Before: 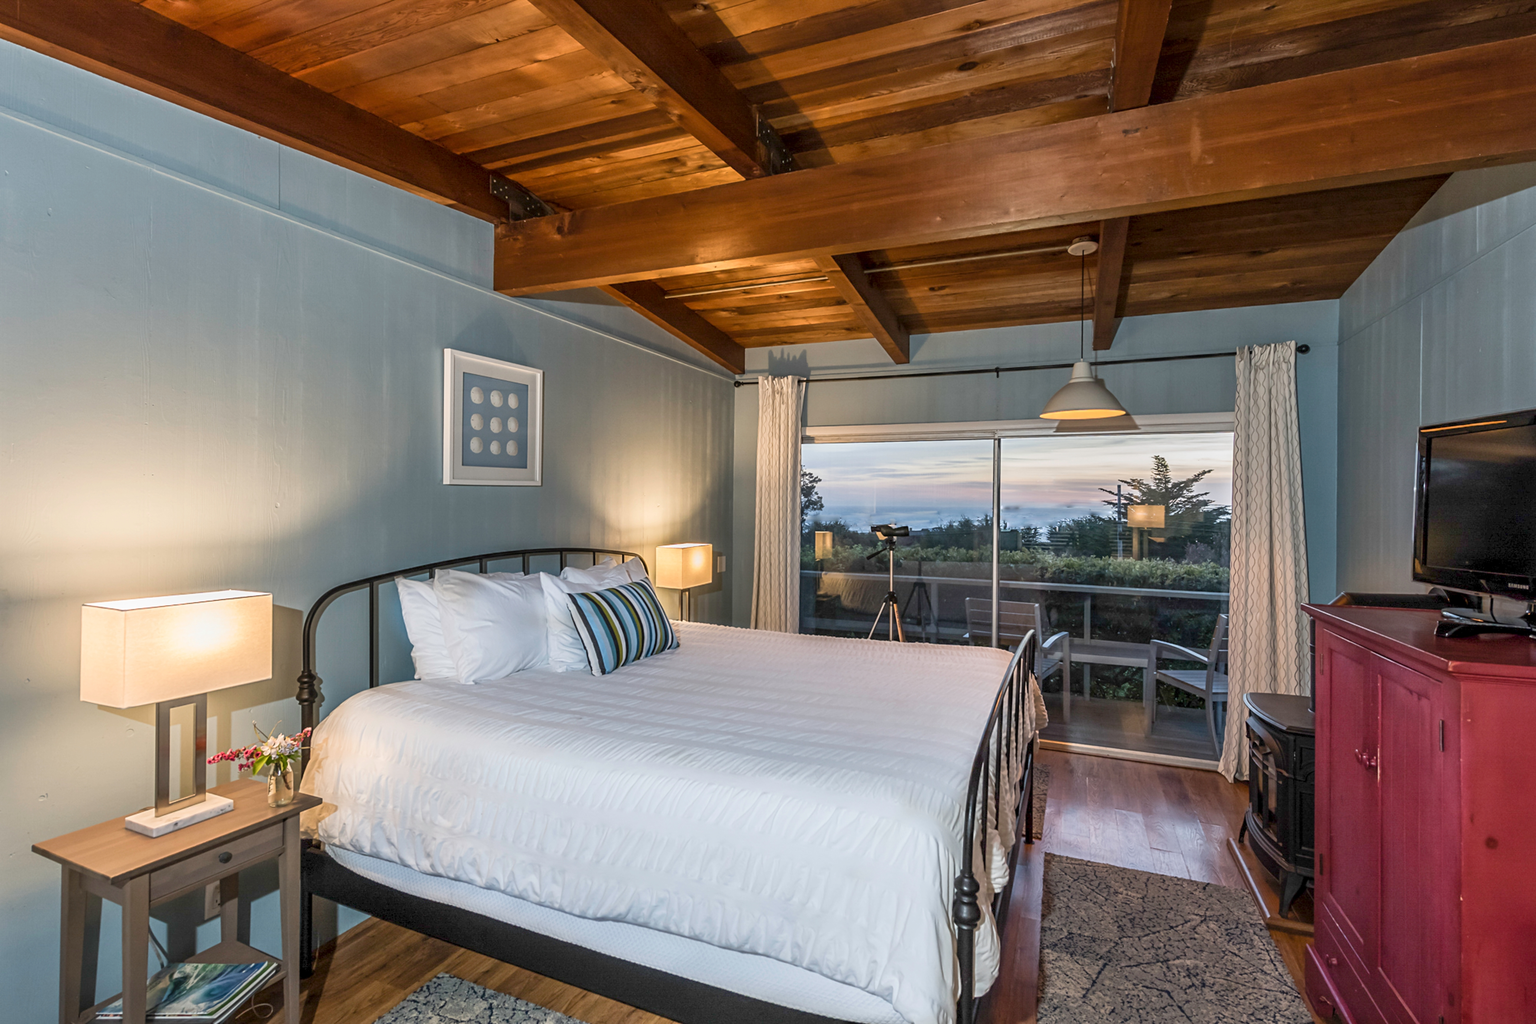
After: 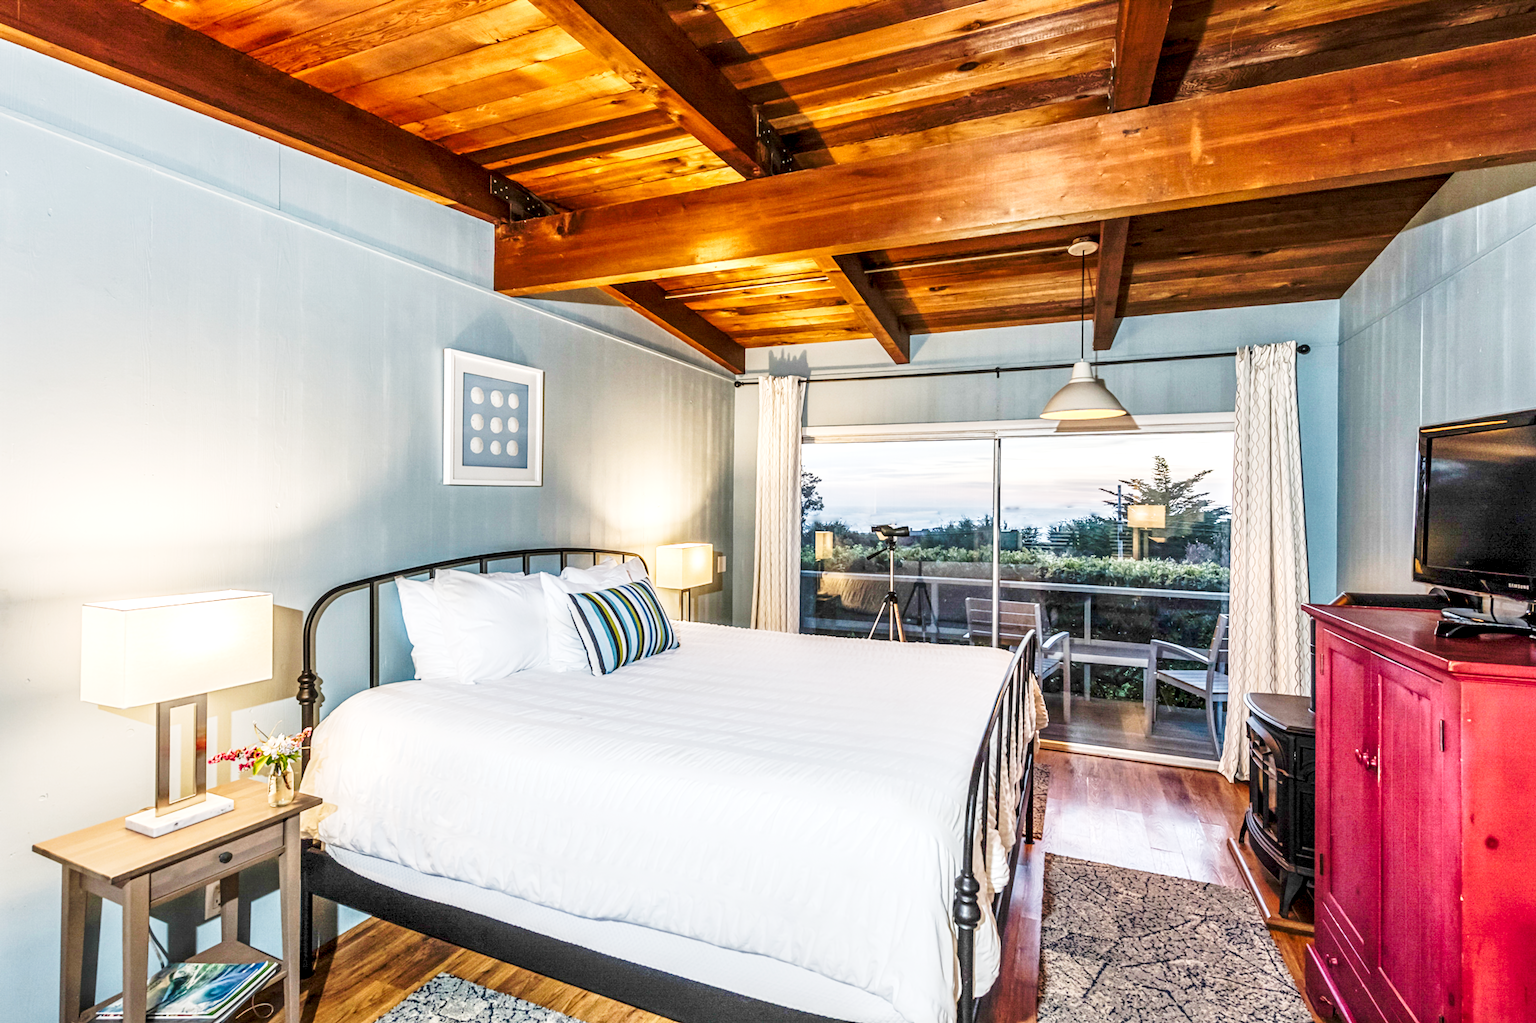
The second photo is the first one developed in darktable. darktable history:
local contrast: highlights 63%, detail 143%, midtone range 0.431
tone curve: curves: ch0 [(0, 0) (0.003, 0.004) (0.011, 0.015) (0.025, 0.034) (0.044, 0.061) (0.069, 0.095) (0.1, 0.137) (0.136, 0.186) (0.177, 0.243) (0.224, 0.307) (0.277, 0.416) (0.335, 0.533) (0.399, 0.641) (0.468, 0.748) (0.543, 0.829) (0.623, 0.886) (0.709, 0.924) (0.801, 0.951) (0.898, 0.975) (1, 1)], preserve colors none
